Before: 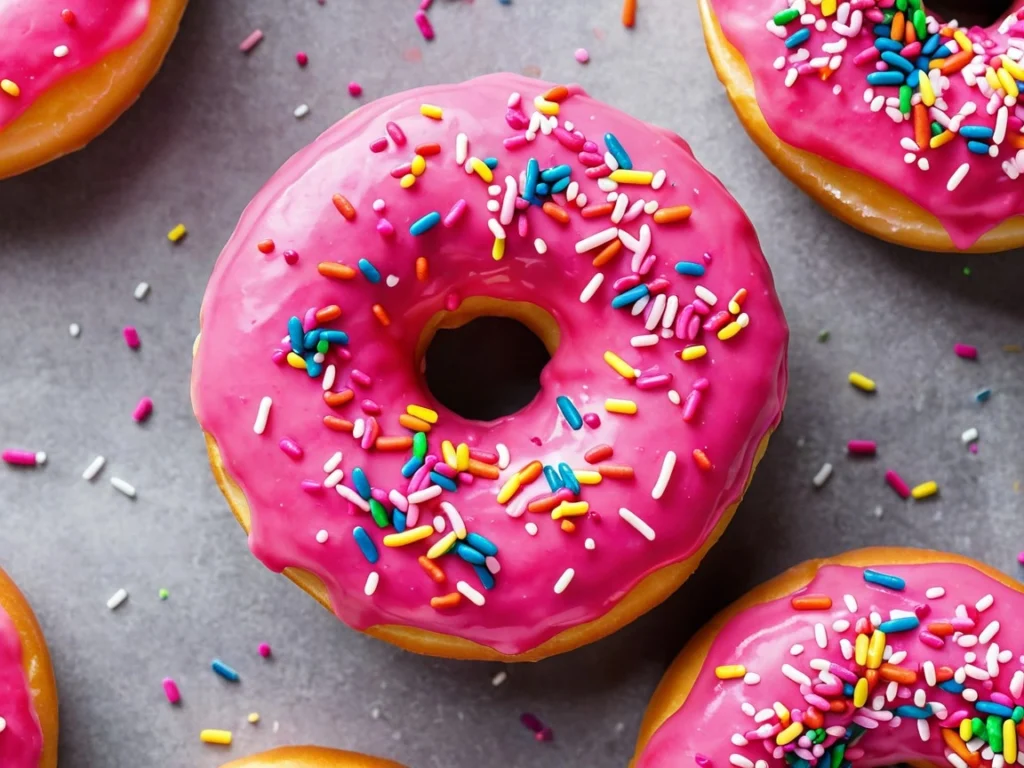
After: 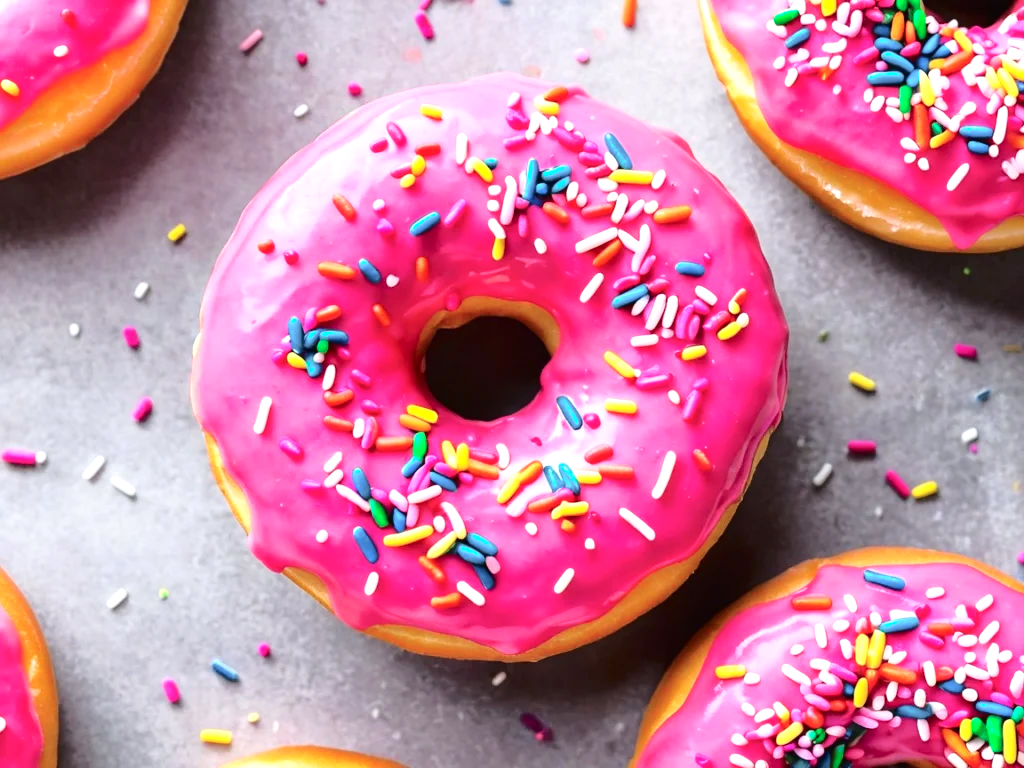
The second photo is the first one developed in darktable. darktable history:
exposure: black level correction 0, exposure 0.7 EV, compensate exposure bias true, compensate highlight preservation false
tone curve: curves: ch0 [(0.003, 0.015) (0.104, 0.07) (0.239, 0.201) (0.327, 0.317) (0.401, 0.443) (0.495, 0.55) (0.65, 0.68) (0.832, 0.858) (1, 0.977)]; ch1 [(0, 0) (0.161, 0.092) (0.35, 0.33) (0.379, 0.401) (0.447, 0.476) (0.495, 0.499) (0.515, 0.518) (0.55, 0.557) (0.621, 0.615) (0.718, 0.734) (1, 1)]; ch2 [(0, 0) (0.359, 0.372) (0.437, 0.437) (0.502, 0.501) (0.534, 0.537) (0.599, 0.586) (1, 1)], color space Lab, independent channels, preserve colors none
